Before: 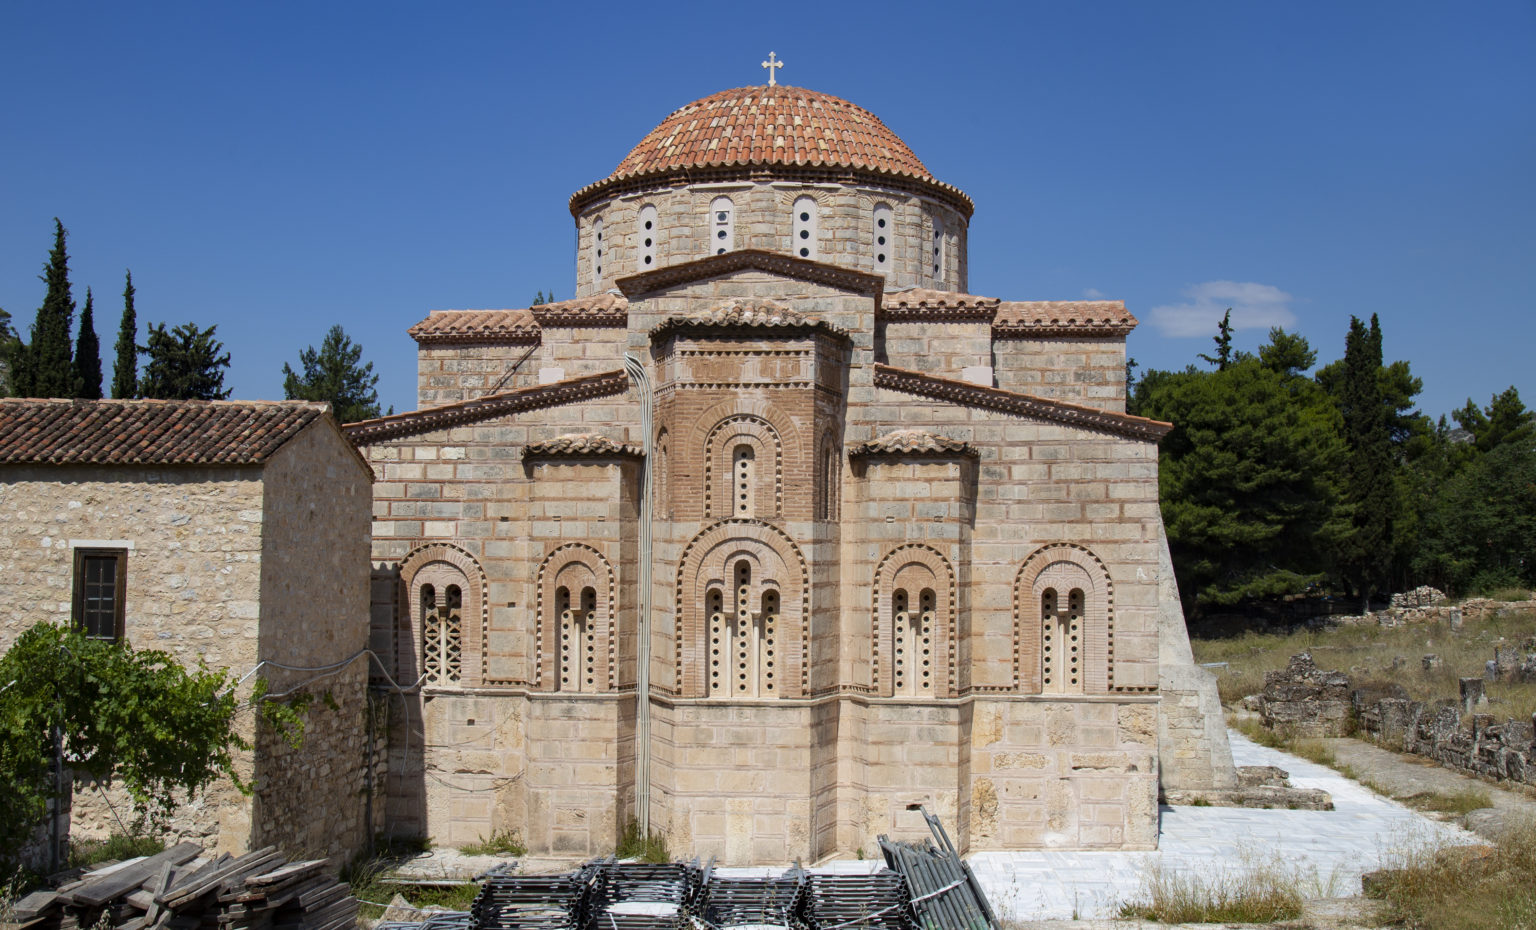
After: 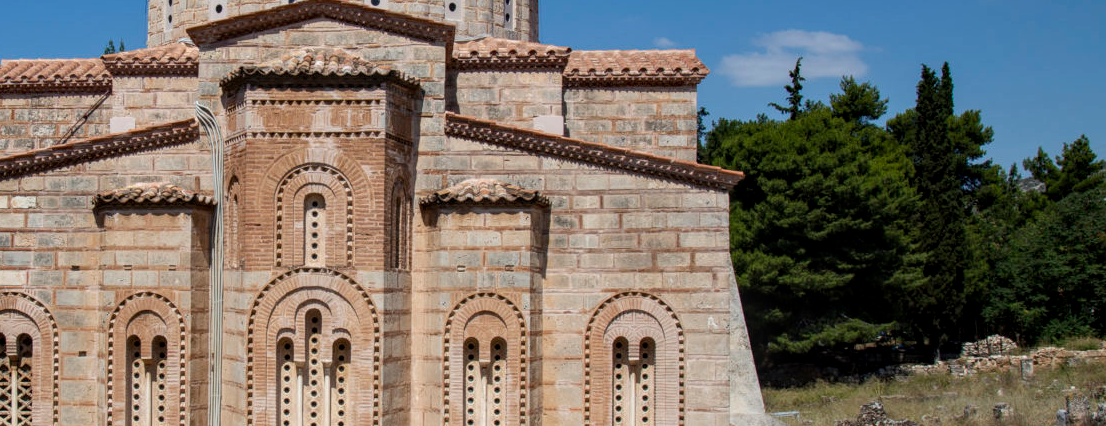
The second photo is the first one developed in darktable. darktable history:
crop and rotate: left 27.938%, top 27.046%, bottom 27.046%
local contrast: on, module defaults
